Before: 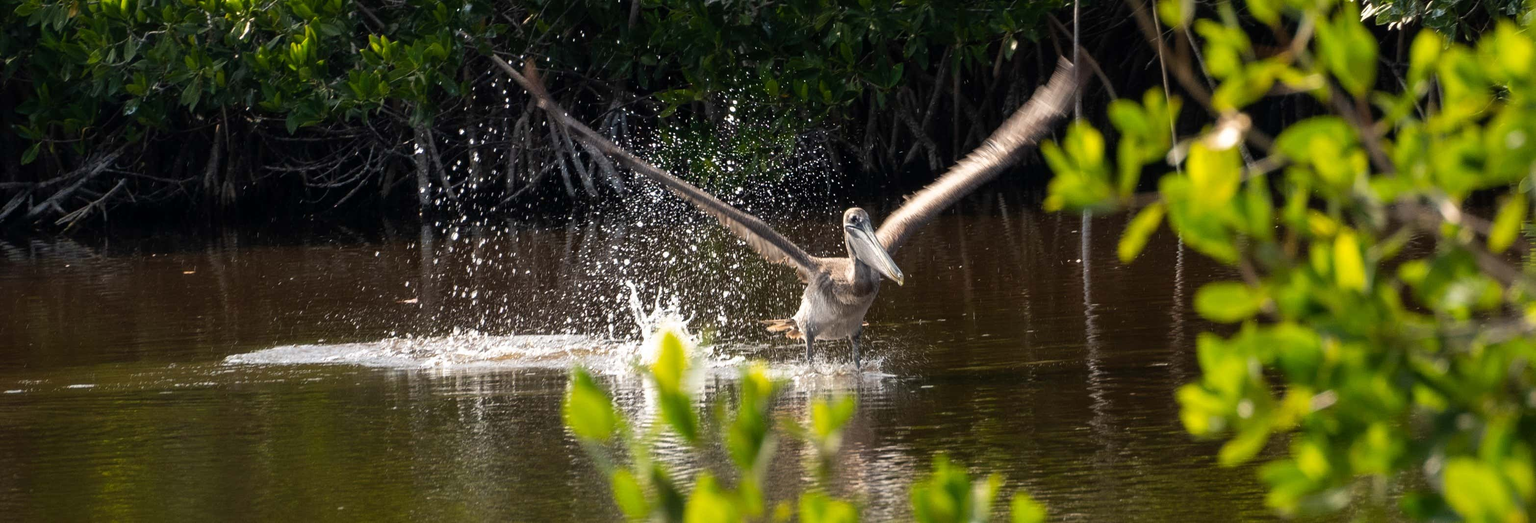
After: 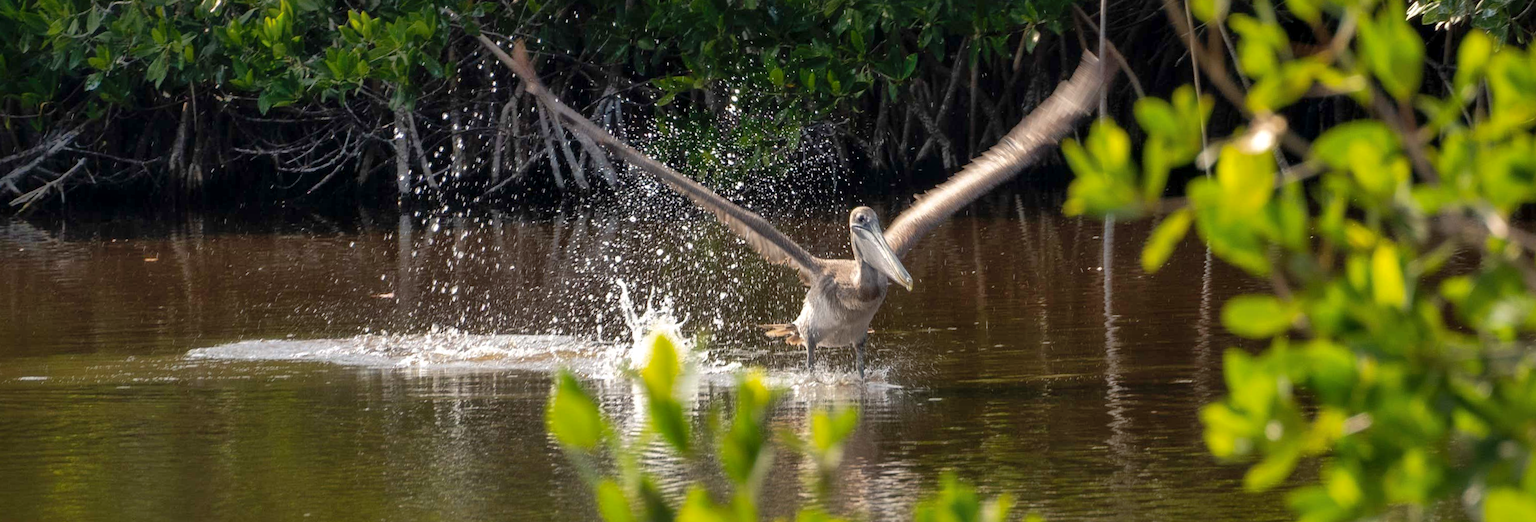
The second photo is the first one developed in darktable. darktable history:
shadows and highlights: on, module defaults
contrast equalizer: y [[0.579, 0.58, 0.505, 0.5, 0.5, 0.5], [0.5 ×6], [0.5 ×6], [0 ×6], [0 ×6]], mix 0.285
crop and rotate: angle -1.29°
